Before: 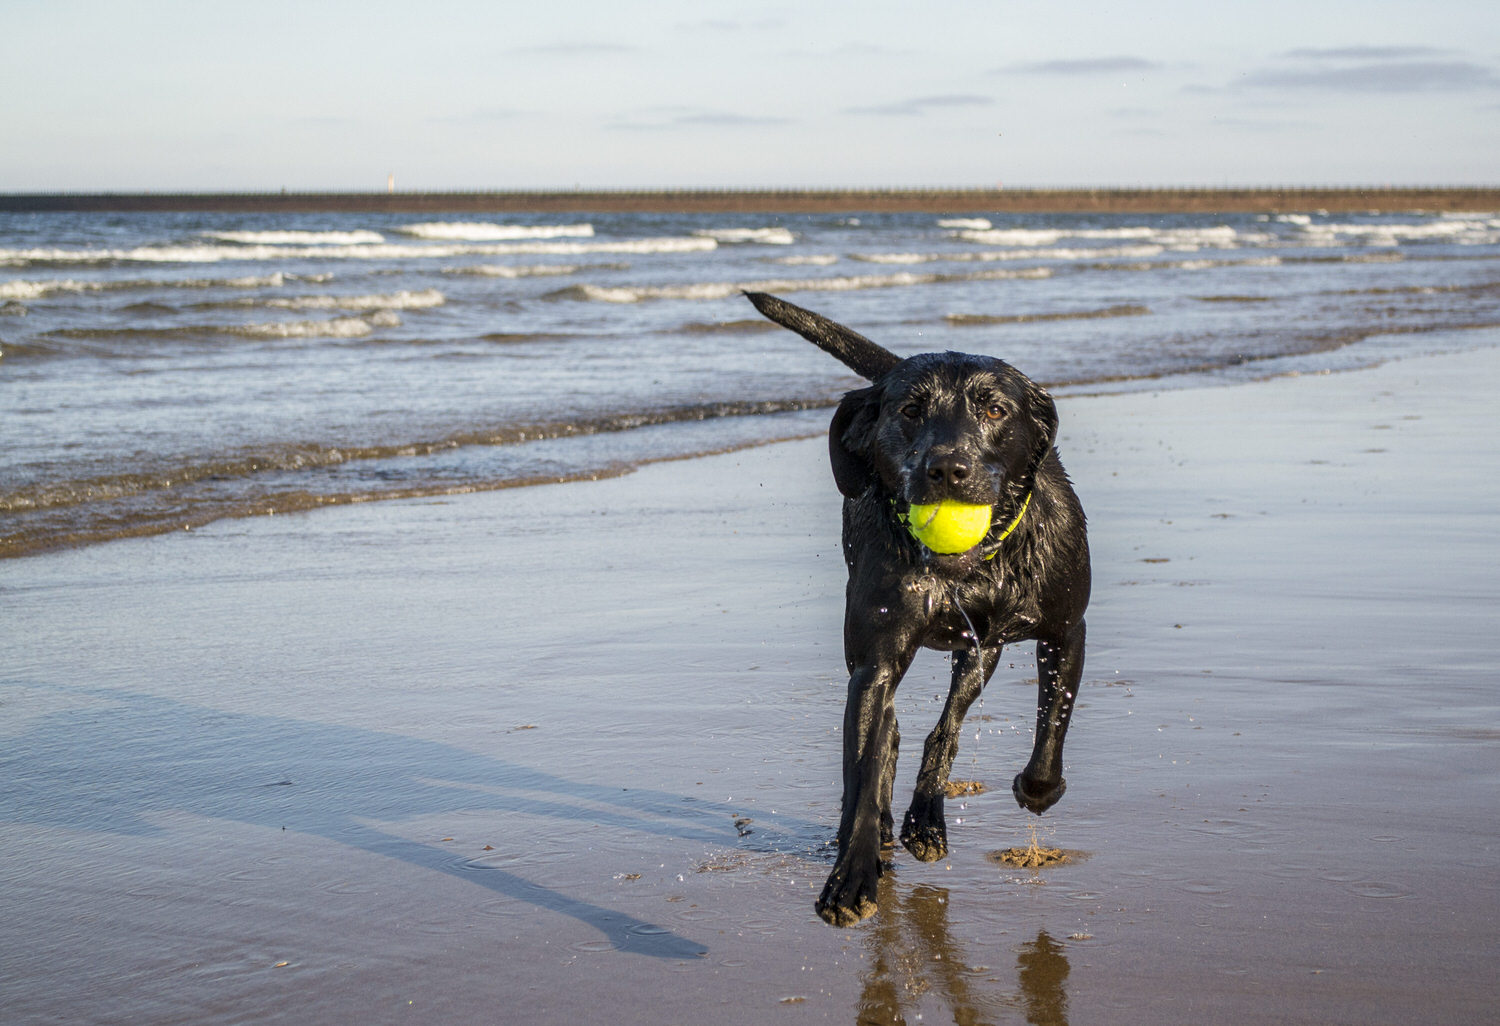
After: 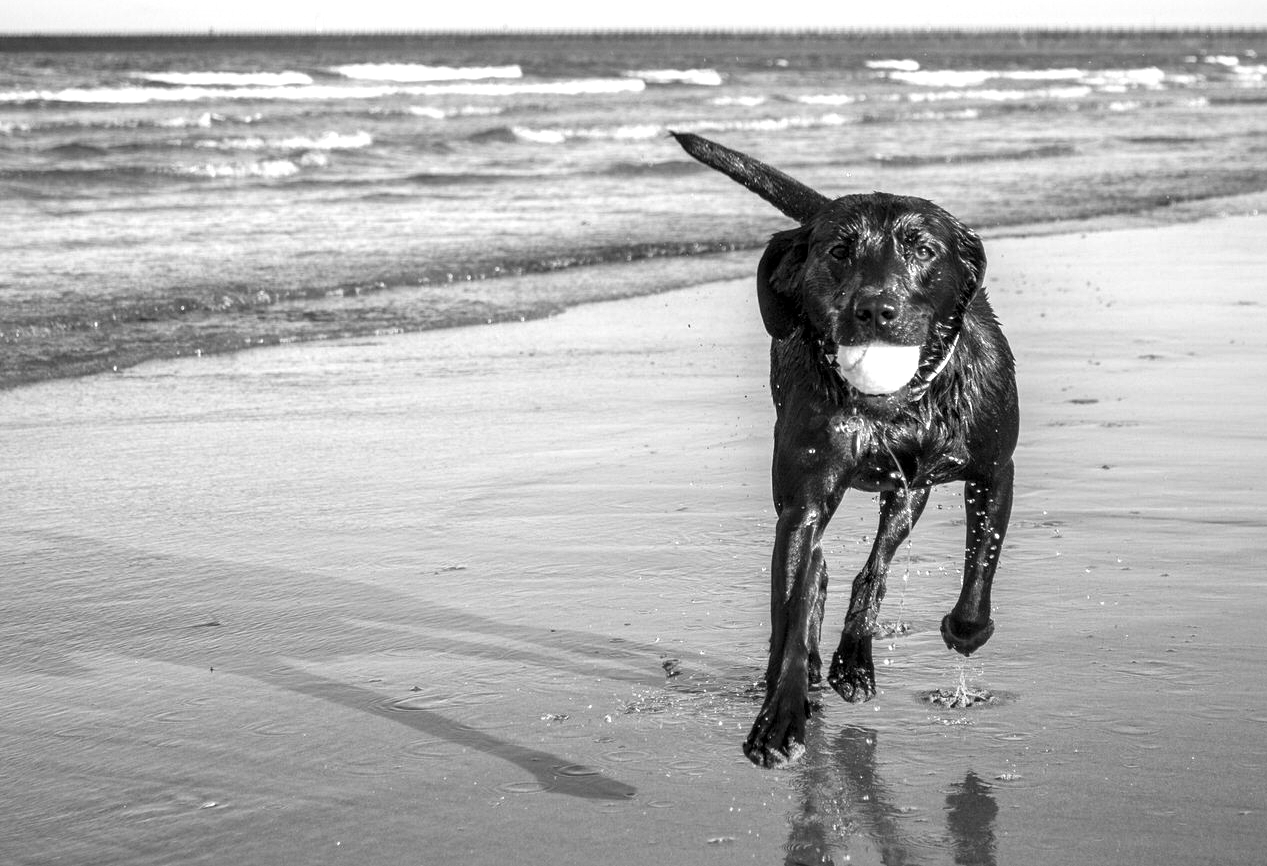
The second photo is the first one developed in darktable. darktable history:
crop and rotate: left 4.842%, top 15.51%, right 10.668%
local contrast: mode bilateral grid, contrast 20, coarseness 50, detail 132%, midtone range 0.2
color balance rgb: perceptual saturation grading › global saturation 36%, perceptual brilliance grading › global brilliance 10%, global vibrance 20%
monochrome: on, module defaults
color correction: highlights a* 14.46, highlights b* 5.85, shadows a* -5.53, shadows b* -15.24, saturation 0.85
white balance: red 1.467, blue 0.684
